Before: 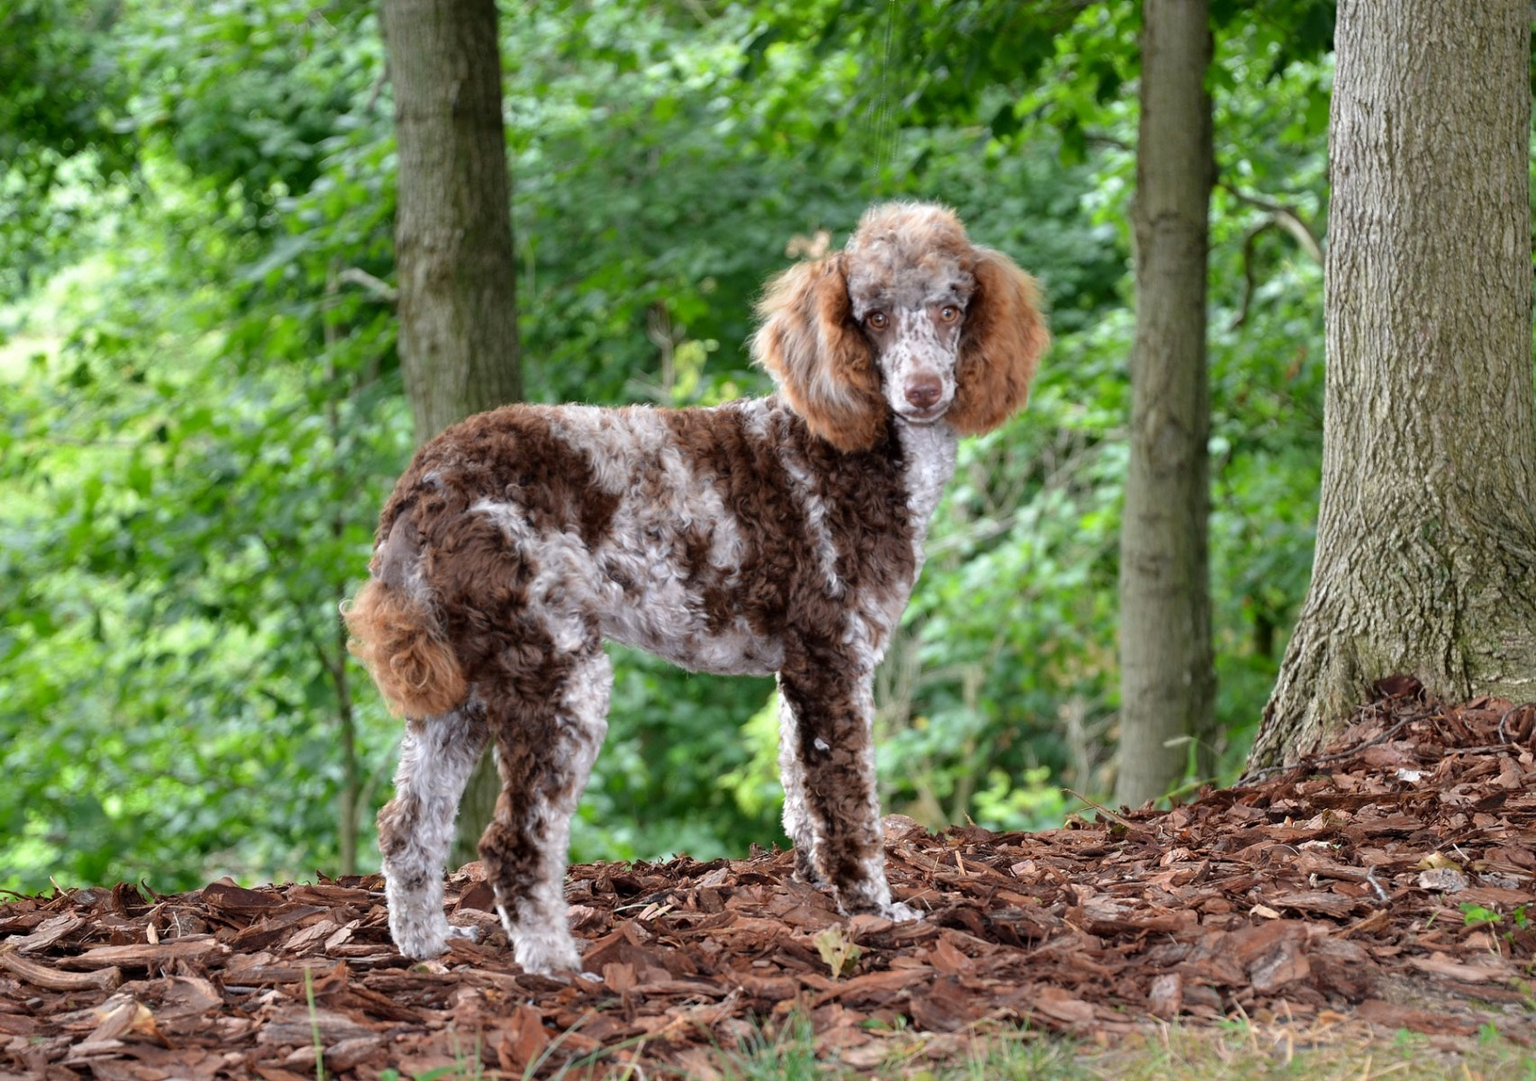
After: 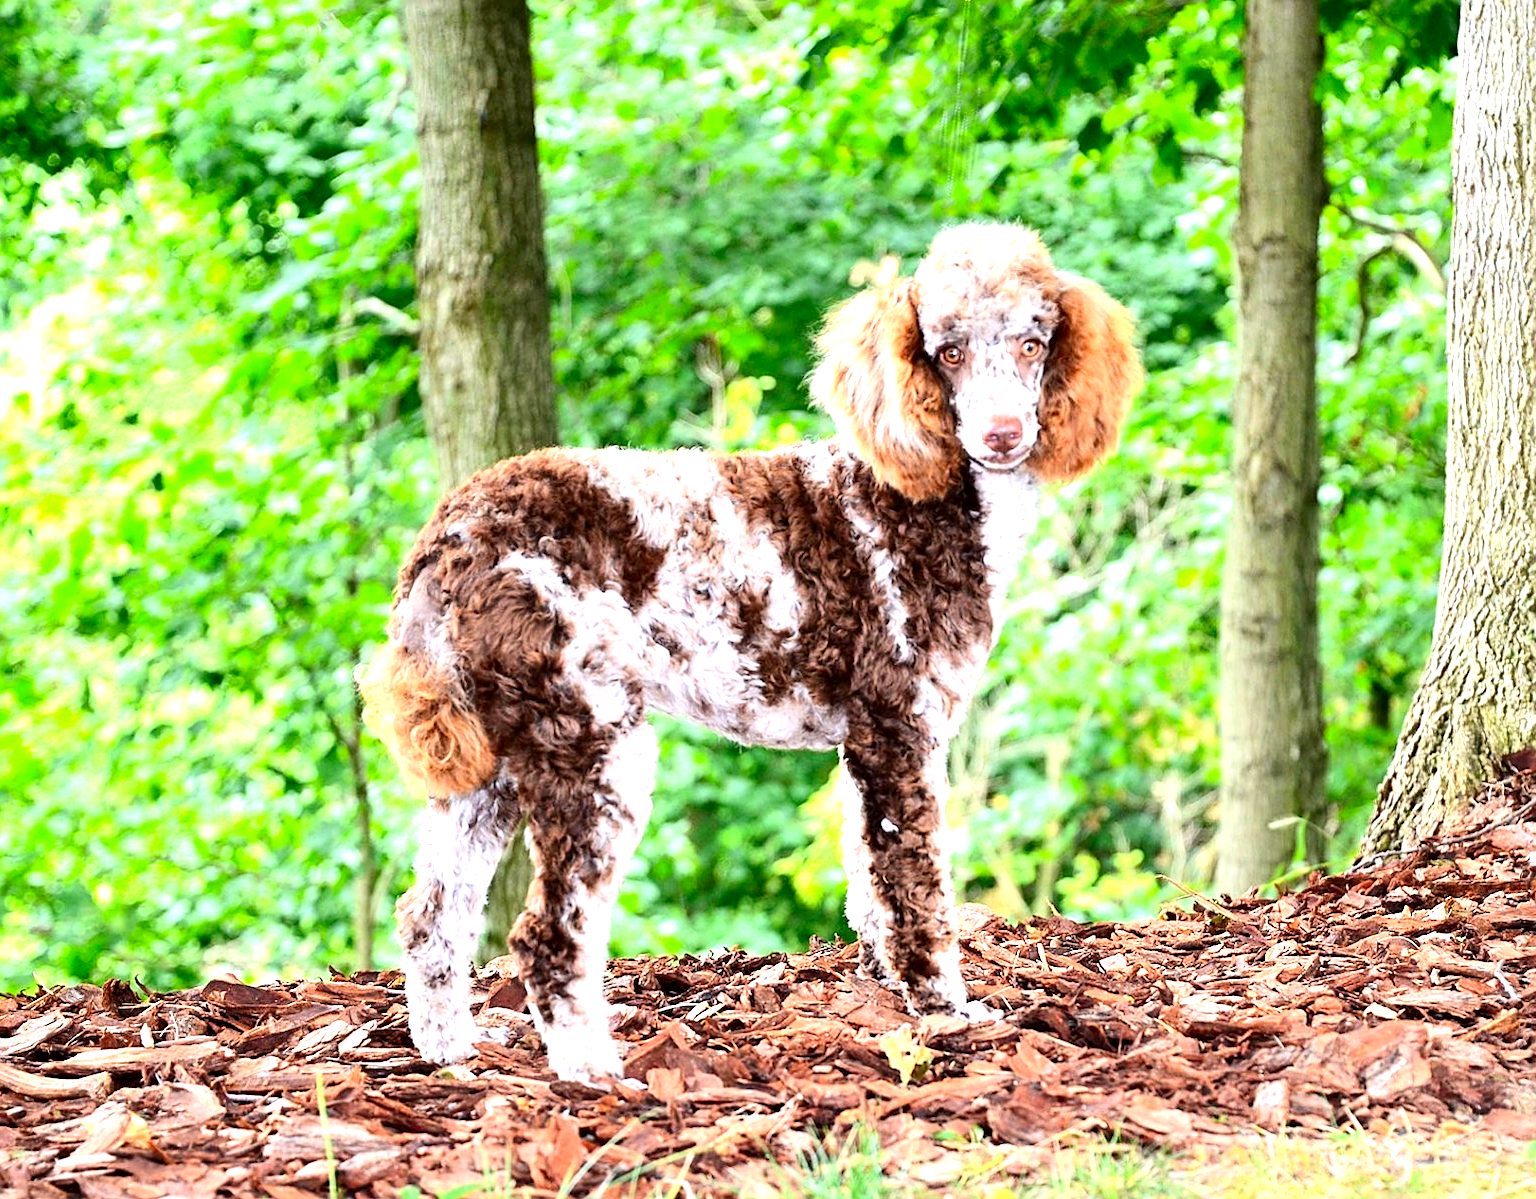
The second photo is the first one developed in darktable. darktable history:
exposure: black level correction 0.001, exposure 1.13 EV, compensate highlight preservation false
tone equalizer: -8 EV -0.429 EV, -7 EV -0.41 EV, -6 EV -0.339 EV, -5 EV -0.253 EV, -3 EV 0.229 EV, -2 EV 0.337 EV, -1 EV 0.392 EV, +0 EV 0.413 EV
sharpen: amount 0.491
crop and rotate: left 1.307%, right 8.501%
contrast brightness saturation: contrast 0.175, saturation 0.3
